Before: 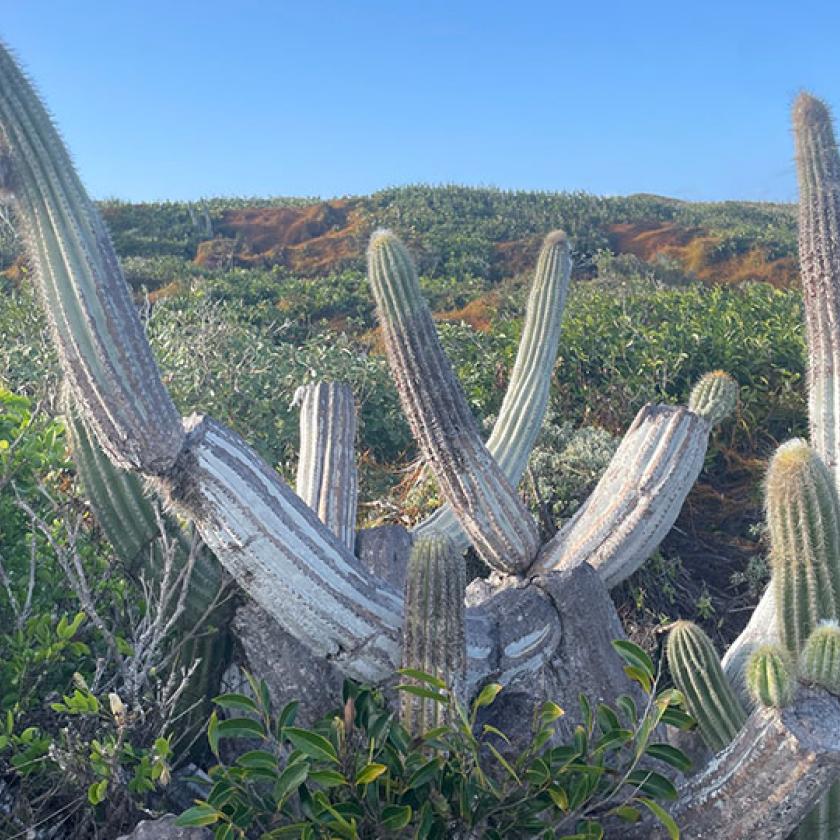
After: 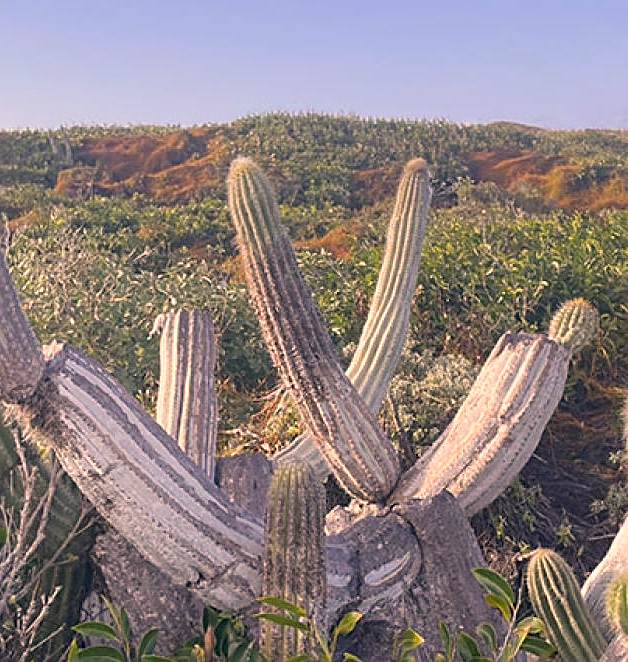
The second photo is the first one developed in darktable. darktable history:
sharpen: radius 1.967
color correction: highlights a* 17.88, highlights b* 18.79
crop: left 16.768%, top 8.653%, right 8.362%, bottom 12.485%
